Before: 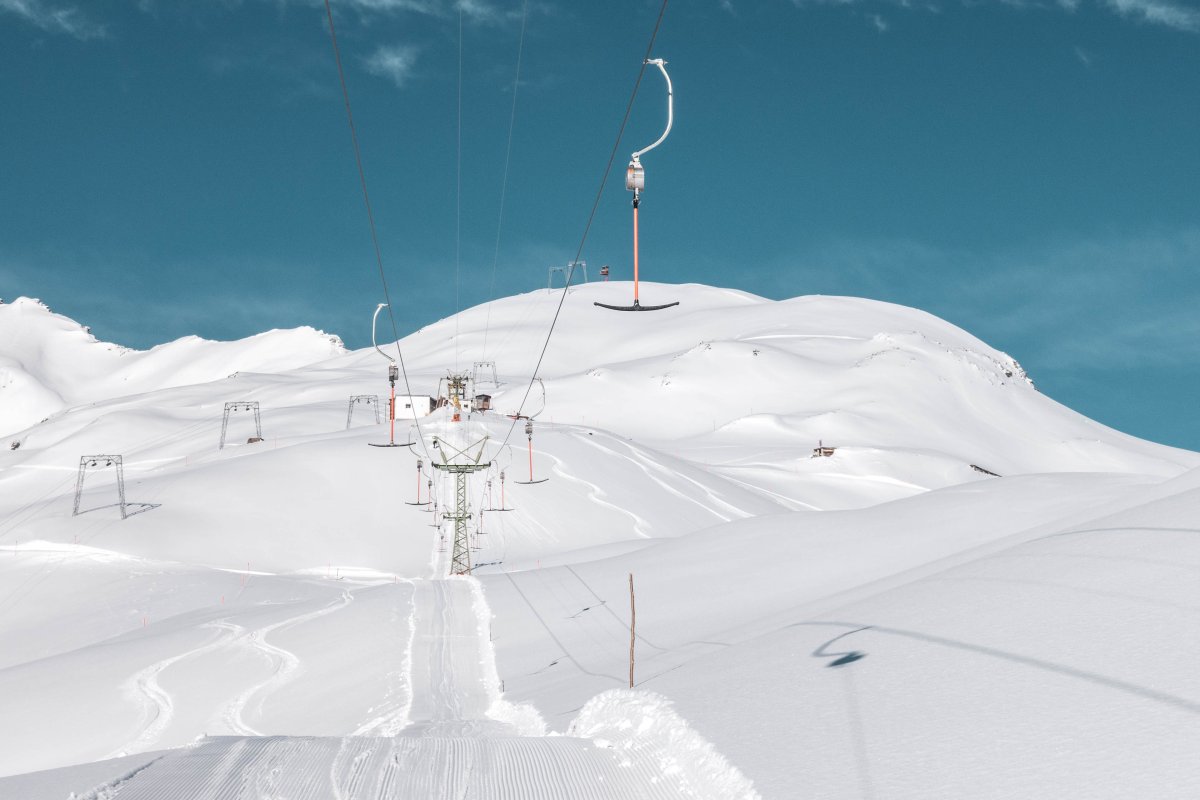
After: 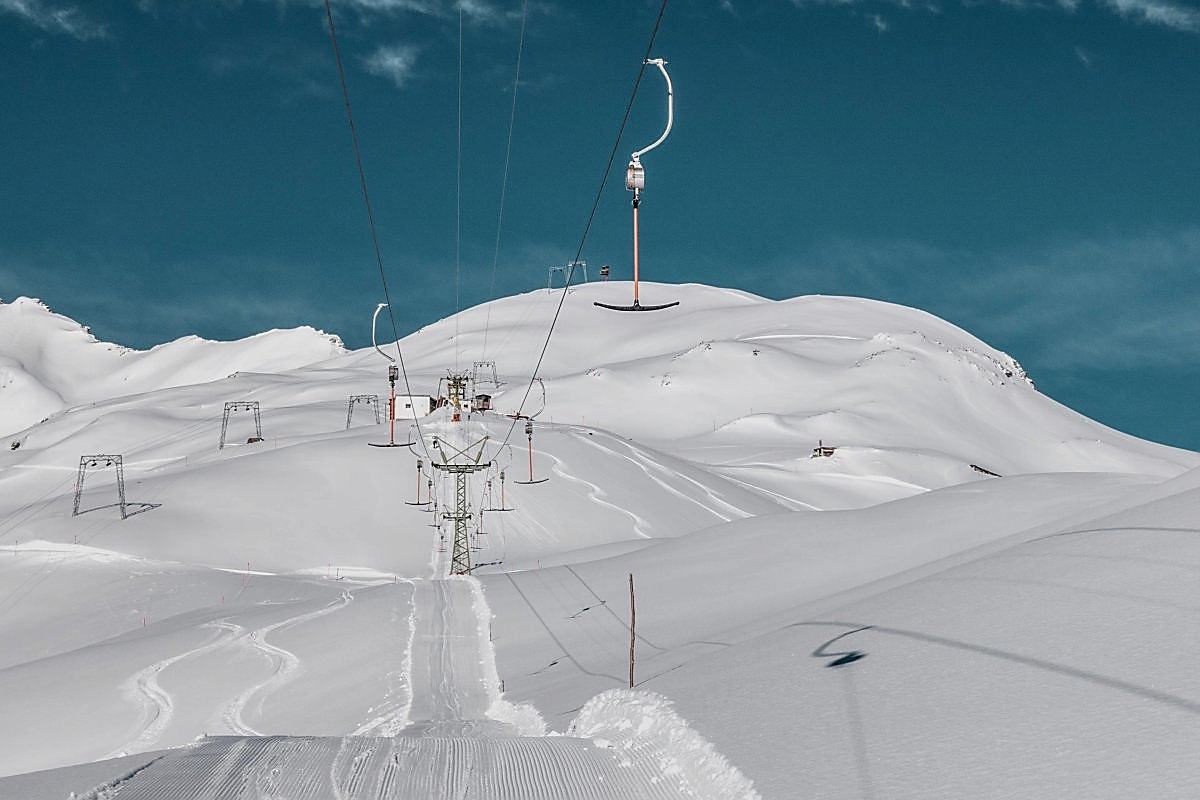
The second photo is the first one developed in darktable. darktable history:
sharpen: radius 1.4, amount 1.25, threshold 0.7
contrast equalizer: octaves 7, y [[0.6 ×6], [0.55 ×6], [0 ×6], [0 ×6], [0 ×6]], mix 0.15
local contrast: detail 150%
exposure: black level correction 0.009, exposure -0.637 EV, compensate highlight preservation false
